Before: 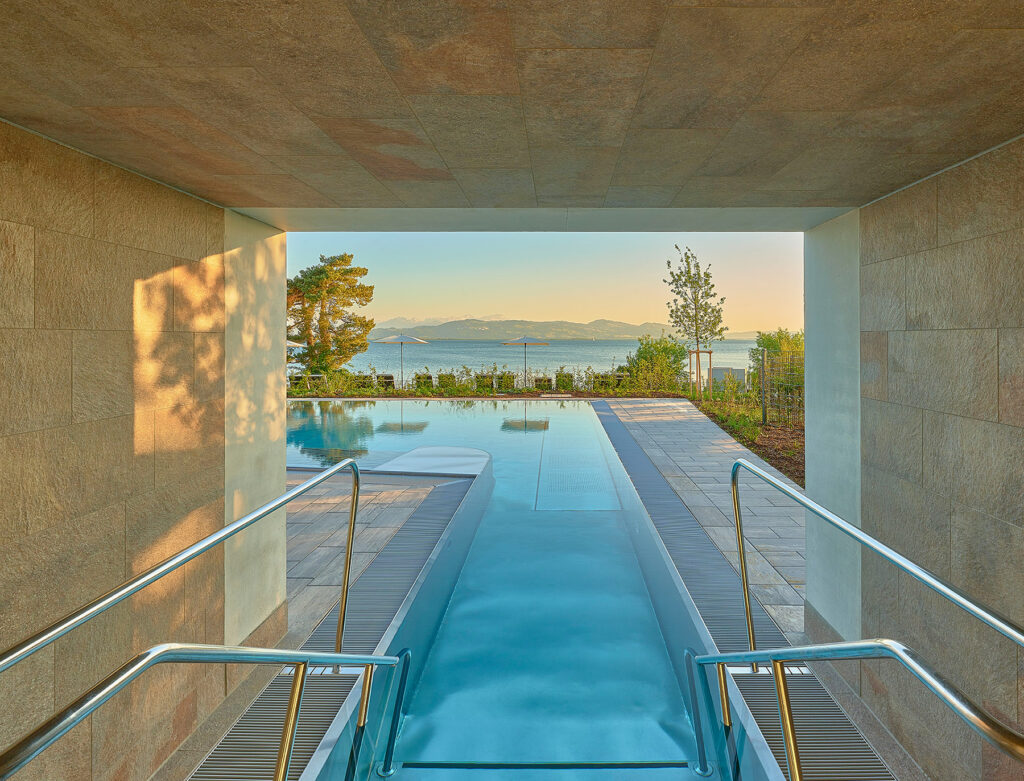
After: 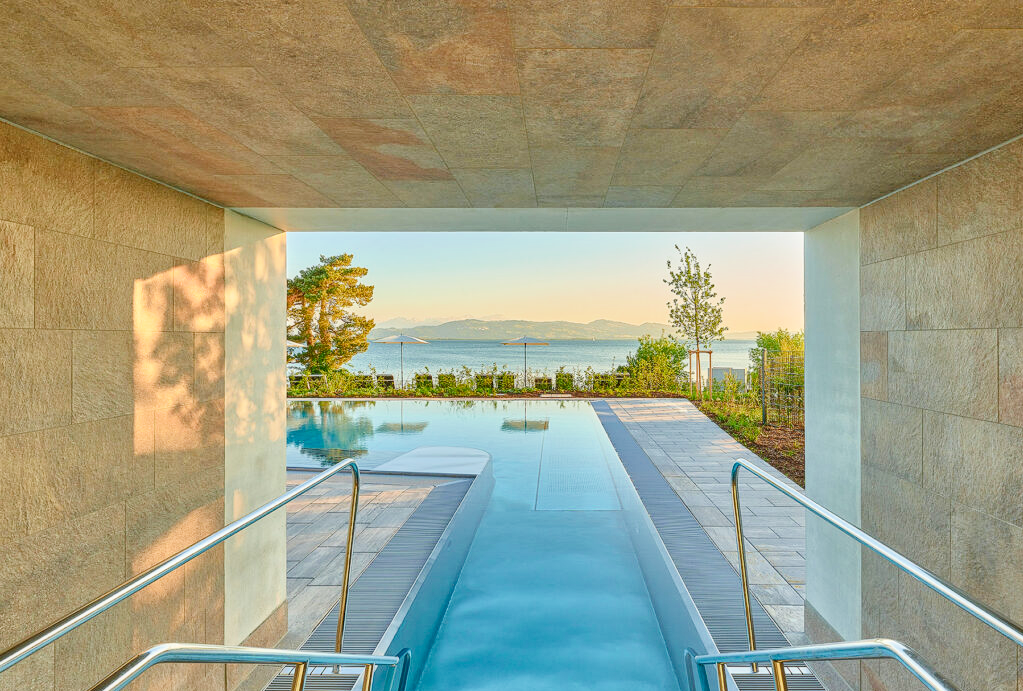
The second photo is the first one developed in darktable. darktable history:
local contrast: on, module defaults
crop and rotate: top 0%, bottom 11.49%
filmic rgb: black relative exposure -7.65 EV, white relative exposure 4.56 EV, hardness 3.61
exposure: black level correction 0, exposure 1.2 EV, compensate highlight preservation false
shadows and highlights: low approximation 0.01, soften with gaussian
sharpen: radius 2.883, amount 0.868, threshold 47.523
rotate and perspective: automatic cropping off
